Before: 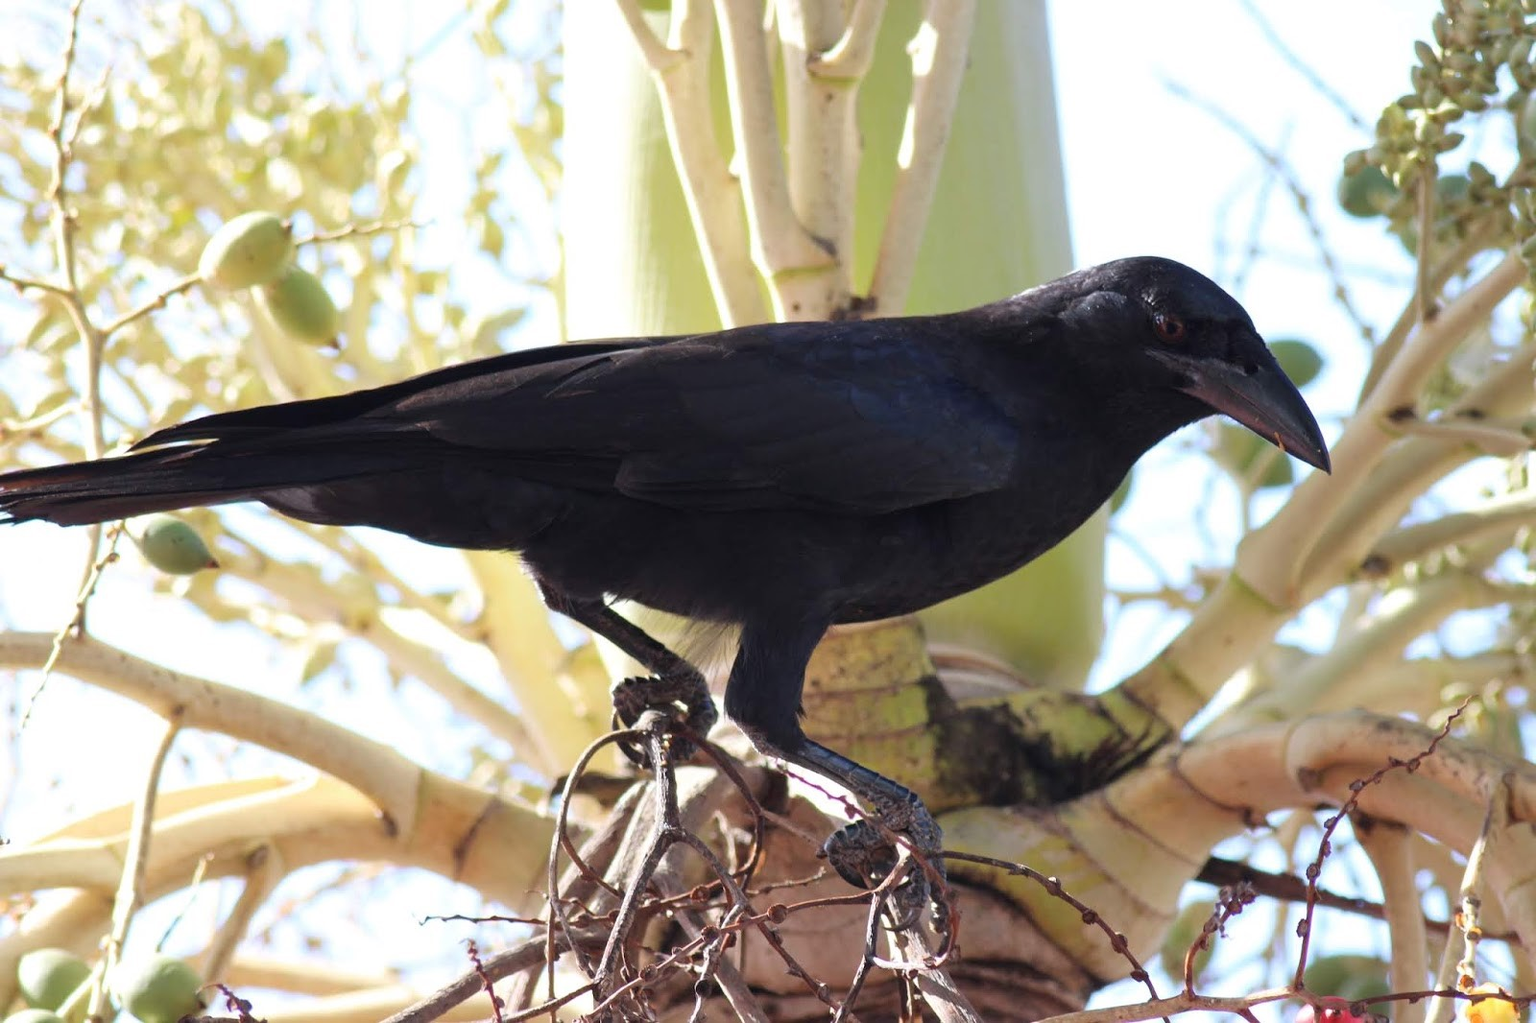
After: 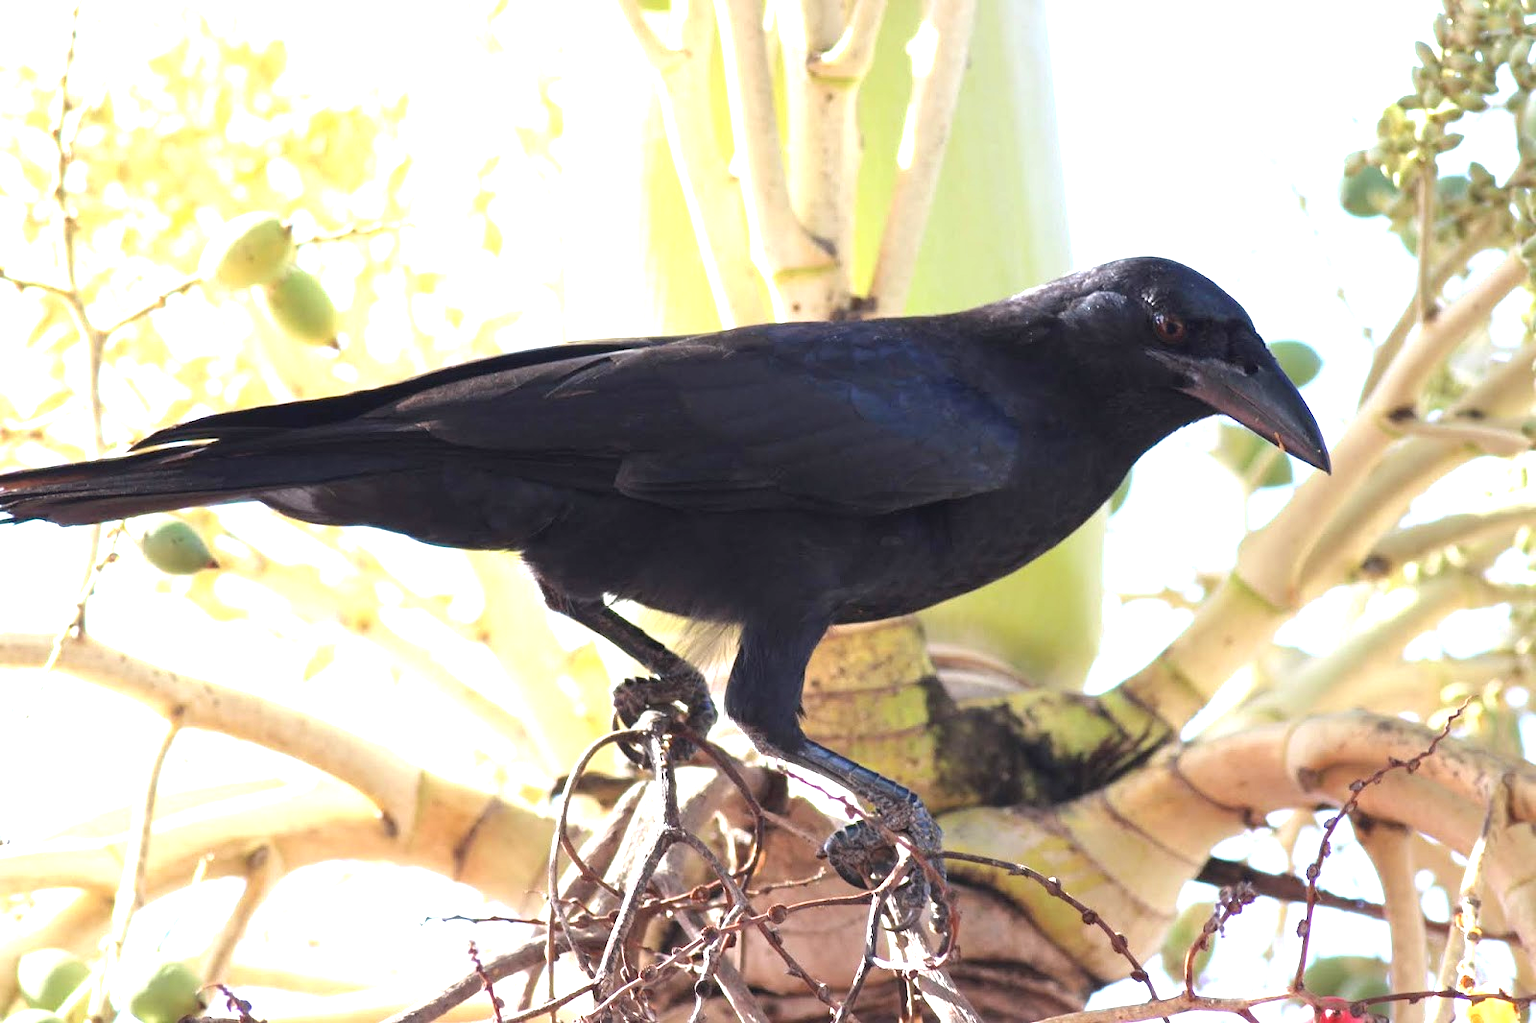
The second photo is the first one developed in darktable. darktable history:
color zones: curves: ch0 [(0.068, 0.464) (0.25, 0.5) (0.48, 0.508) (0.75, 0.536) (0.886, 0.476) (0.967, 0.456)]; ch1 [(0.066, 0.456) (0.25, 0.5) (0.616, 0.508) (0.746, 0.56) (0.934, 0.444)]
exposure: black level correction 0, exposure 1.015 EV, compensate exposure bias true, compensate highlight preservation false
